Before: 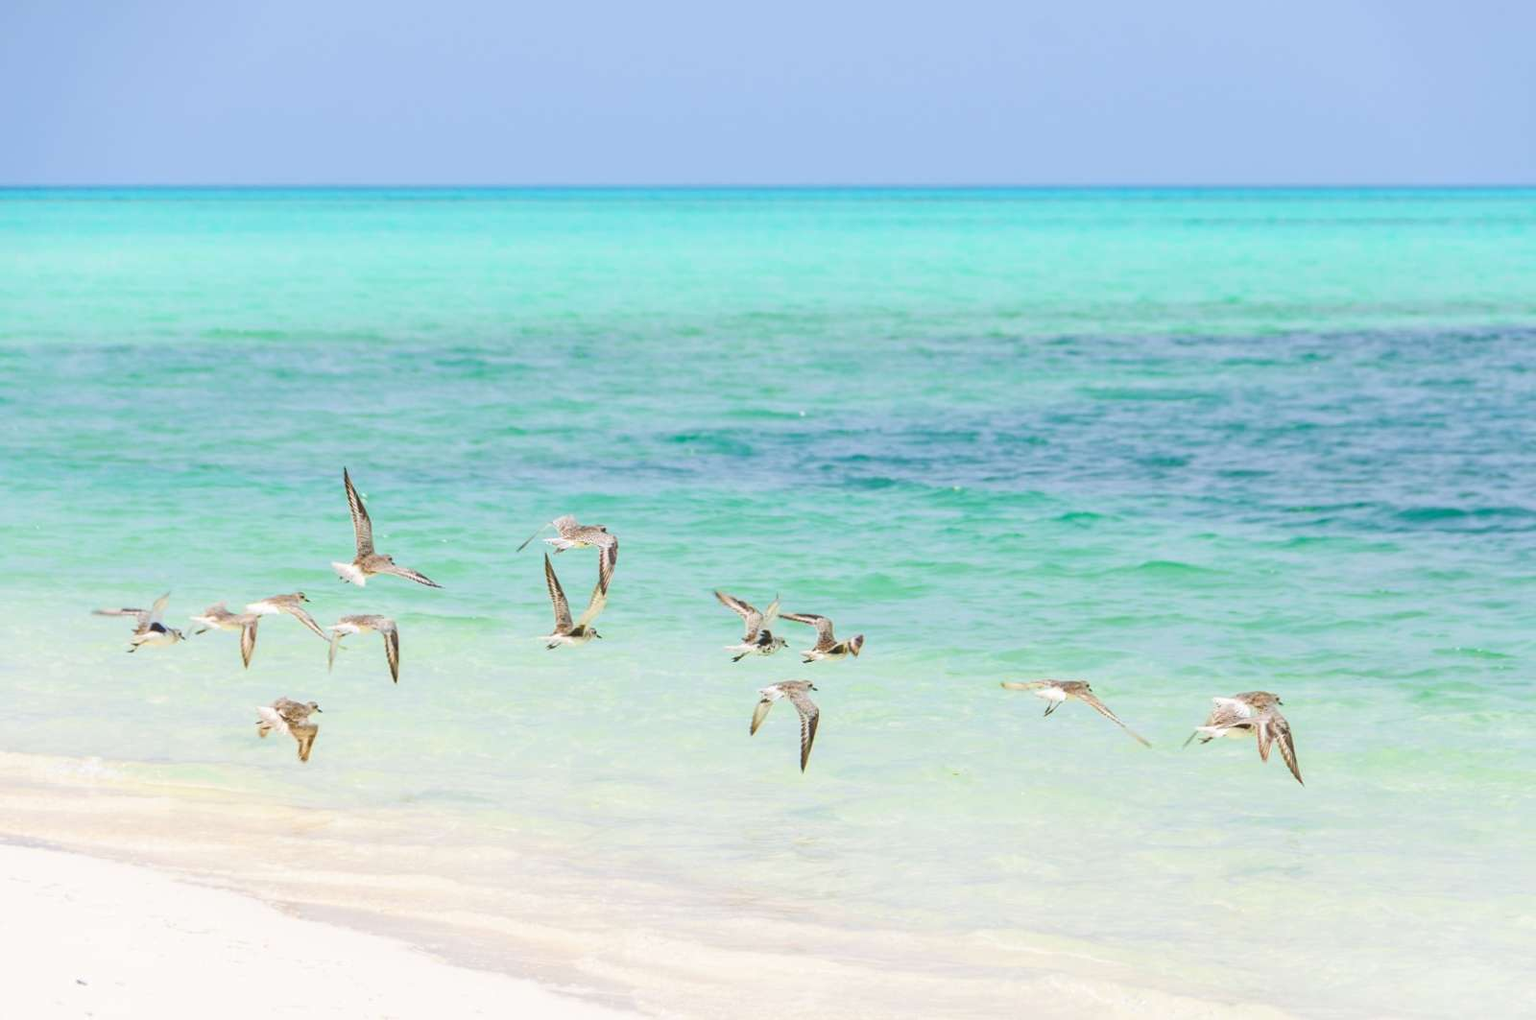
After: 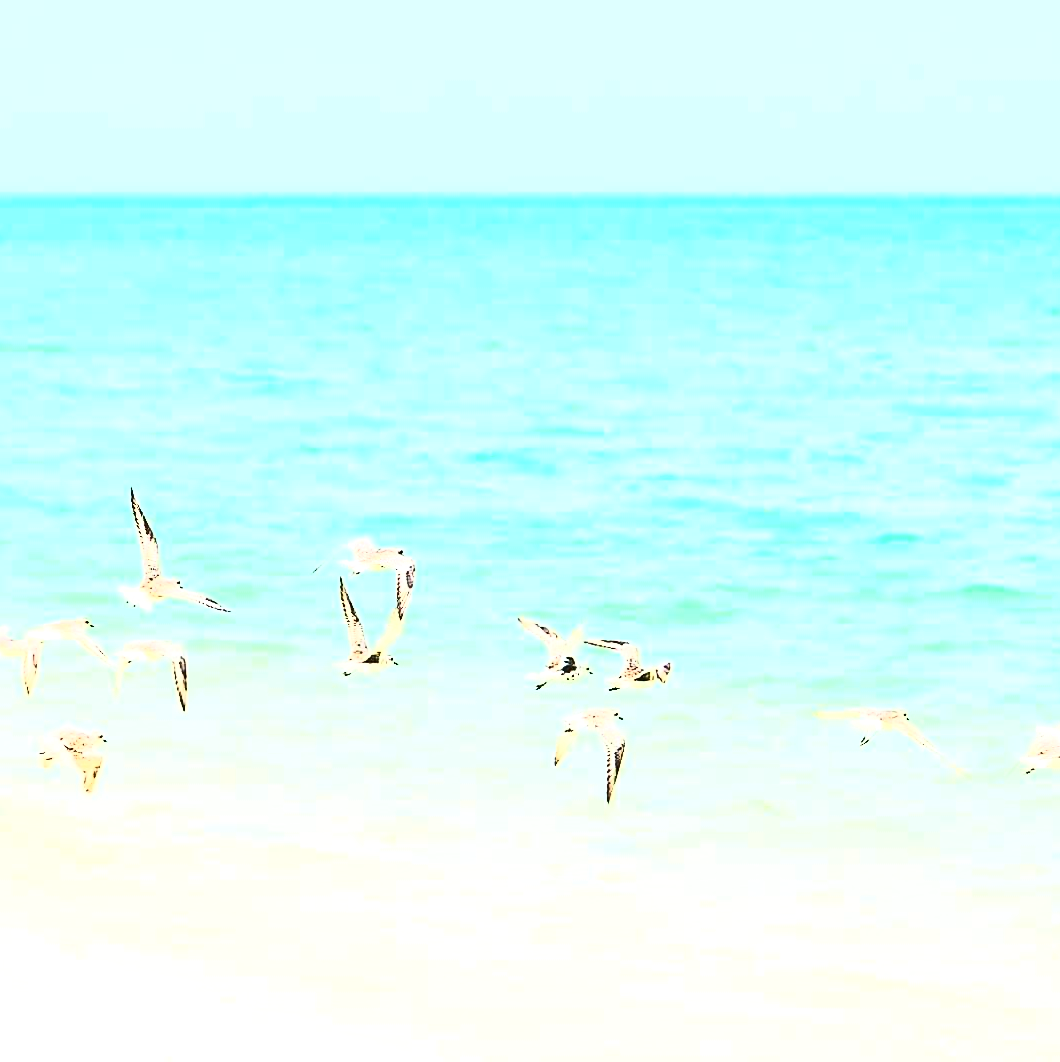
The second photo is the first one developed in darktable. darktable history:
exposure: black level correction 0, exposure 1.098 EV, compensate highlight preservation false
contrast brightness saturation: contrast 0.917, brightness 0.202
sharpen: radius 1.417, amount 1.252, threshold 0.687
crop and rotate: left 14.312%, right 19.381%
